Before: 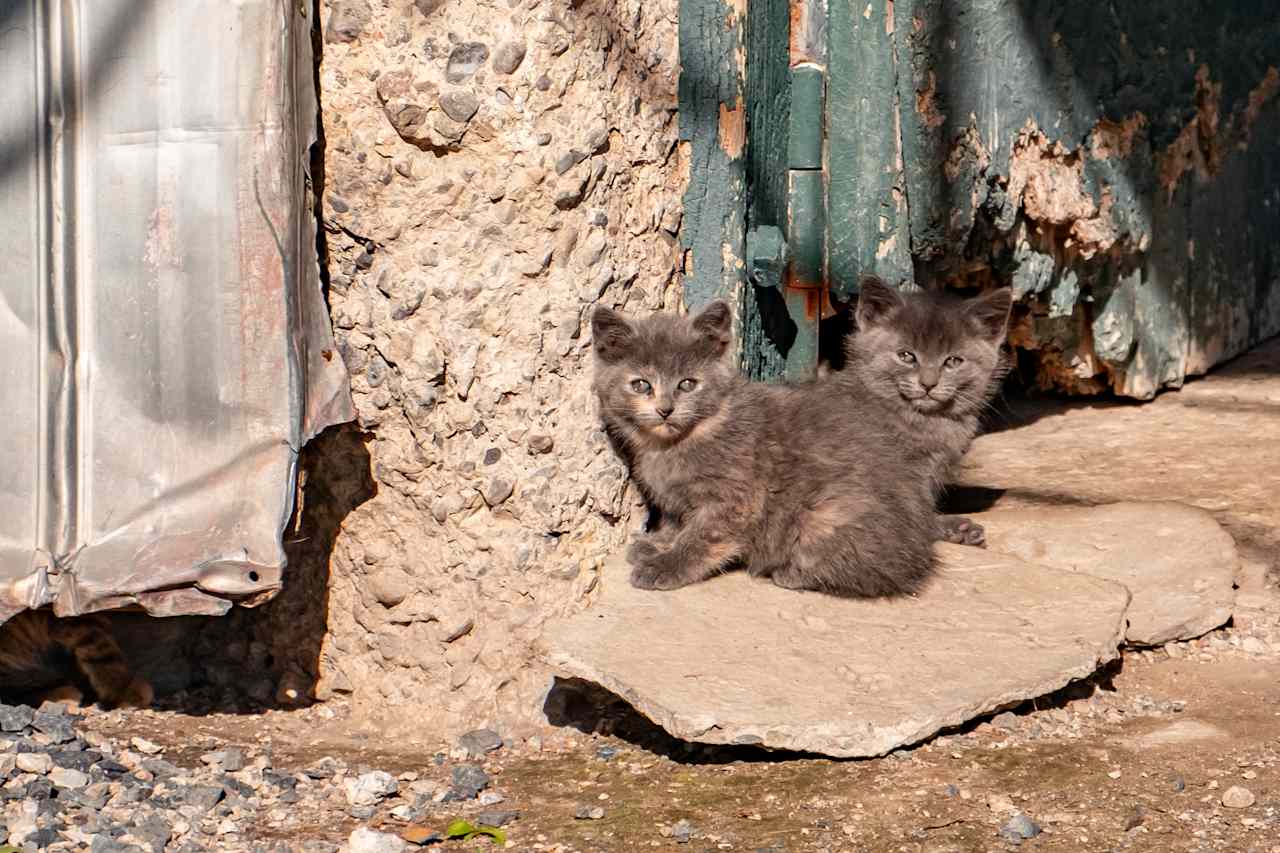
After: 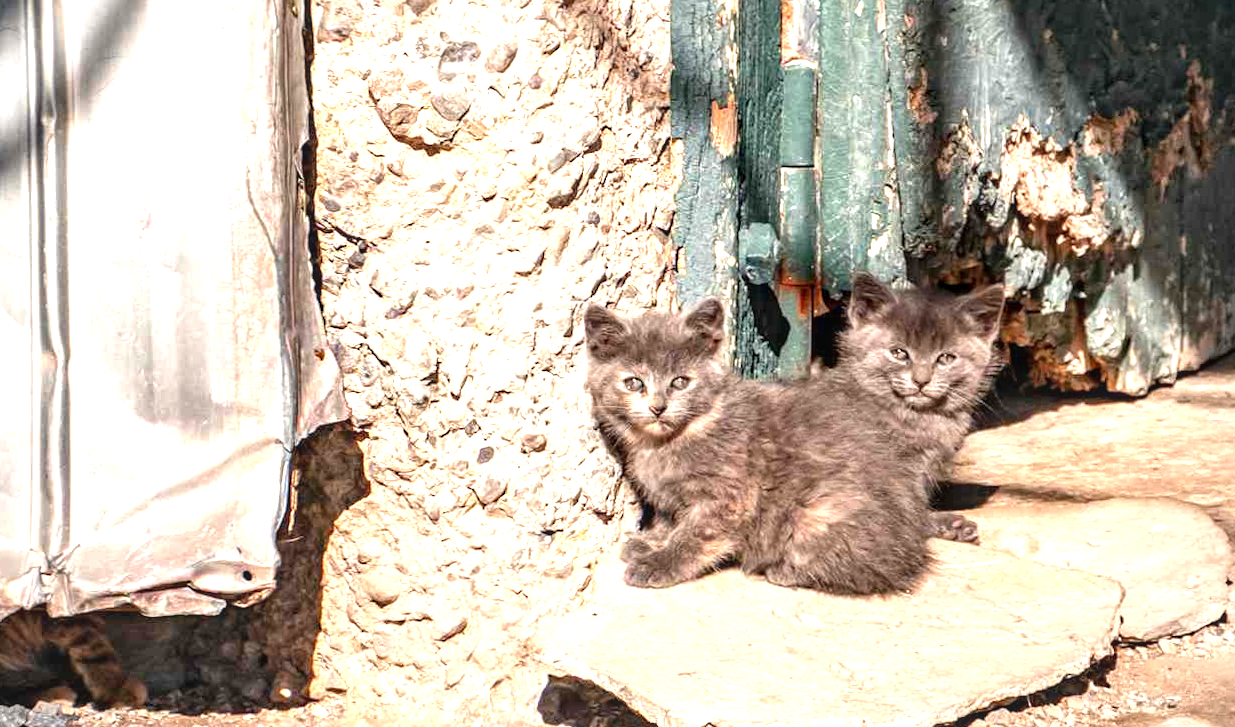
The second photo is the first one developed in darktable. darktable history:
exposure: black level correction 0, exposure 1.101 EV, compensate highlight preservation false
local contrast: on, module defaults
sharpen: radius 2.862, amount 0.883, threshold 47.389
crop and rotate: angle 0.216°, left 0.271%, right 2.625%, bottom 14.278%
vignetting: fall-off radius 95.11%, brightness -0.471
